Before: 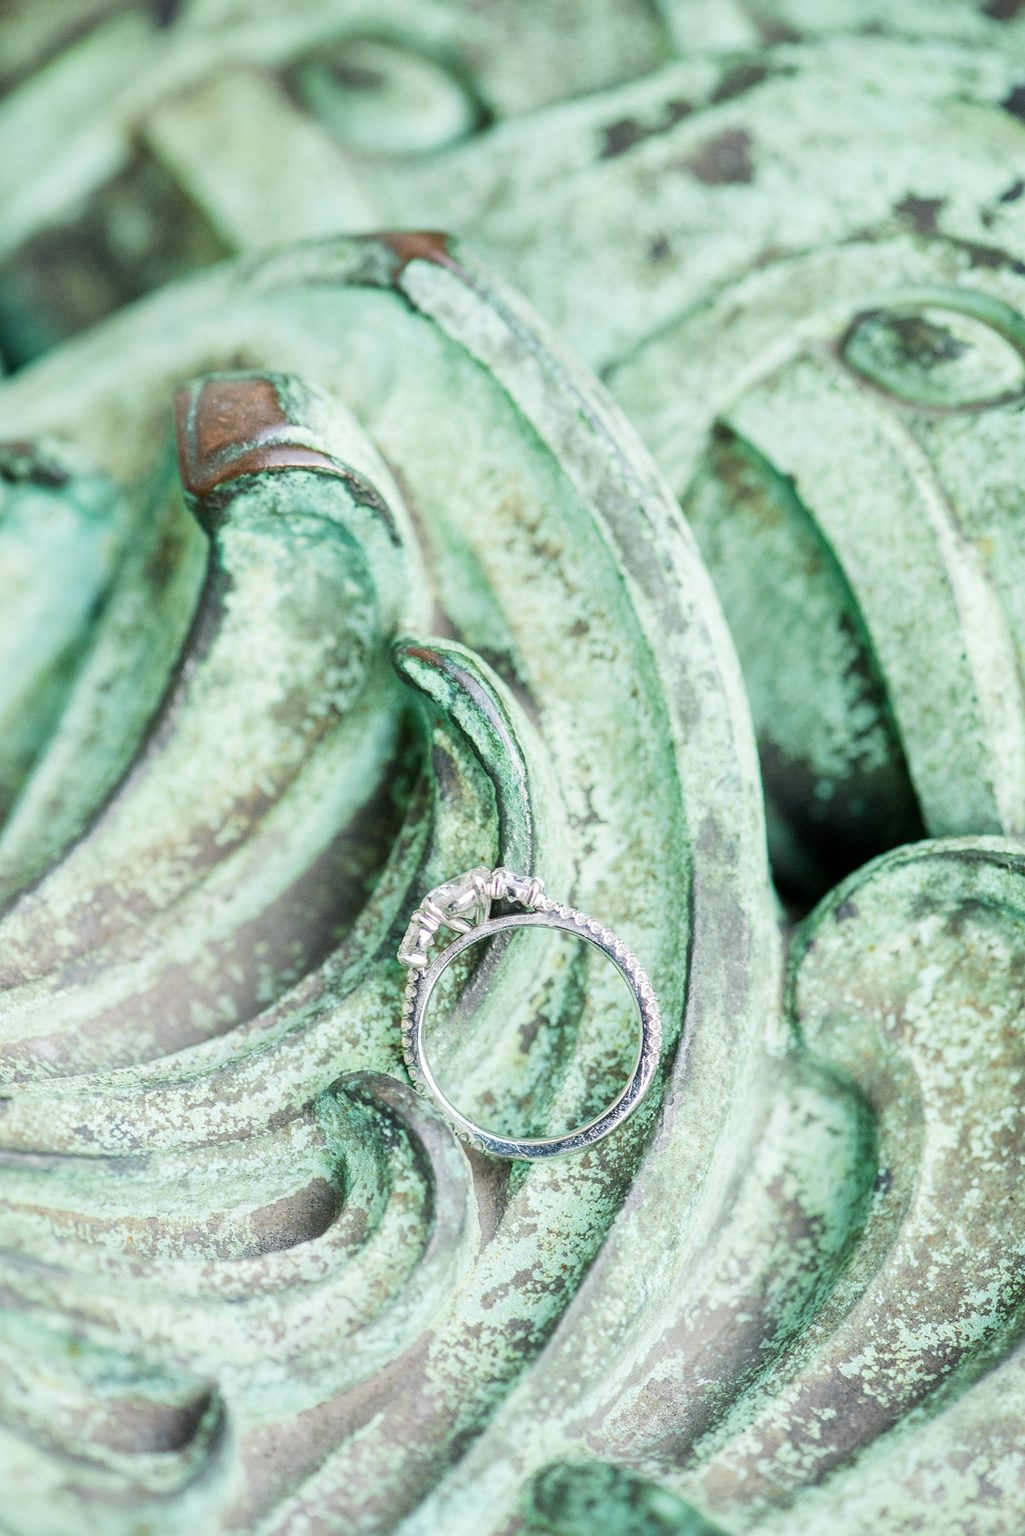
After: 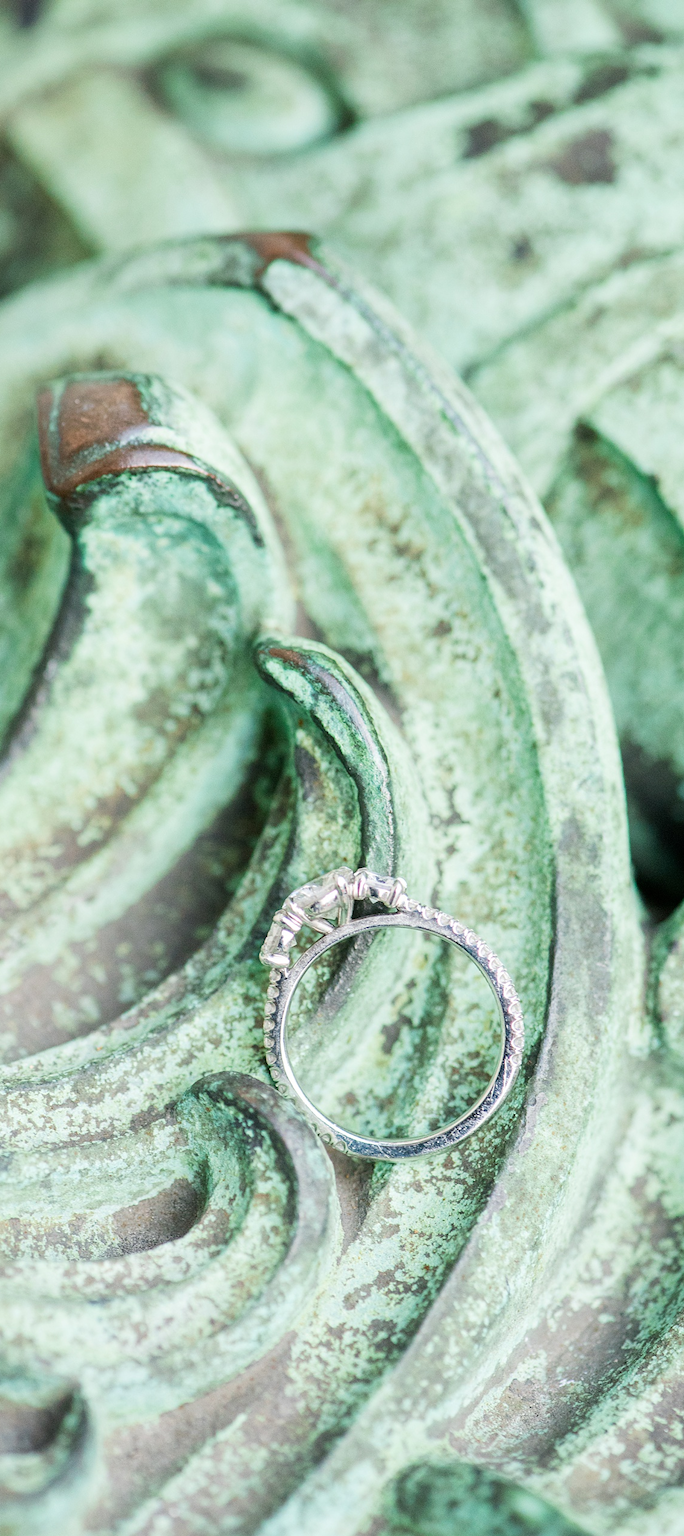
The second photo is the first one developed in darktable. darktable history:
crop and rotate: left 13.578%, right 19.615%
